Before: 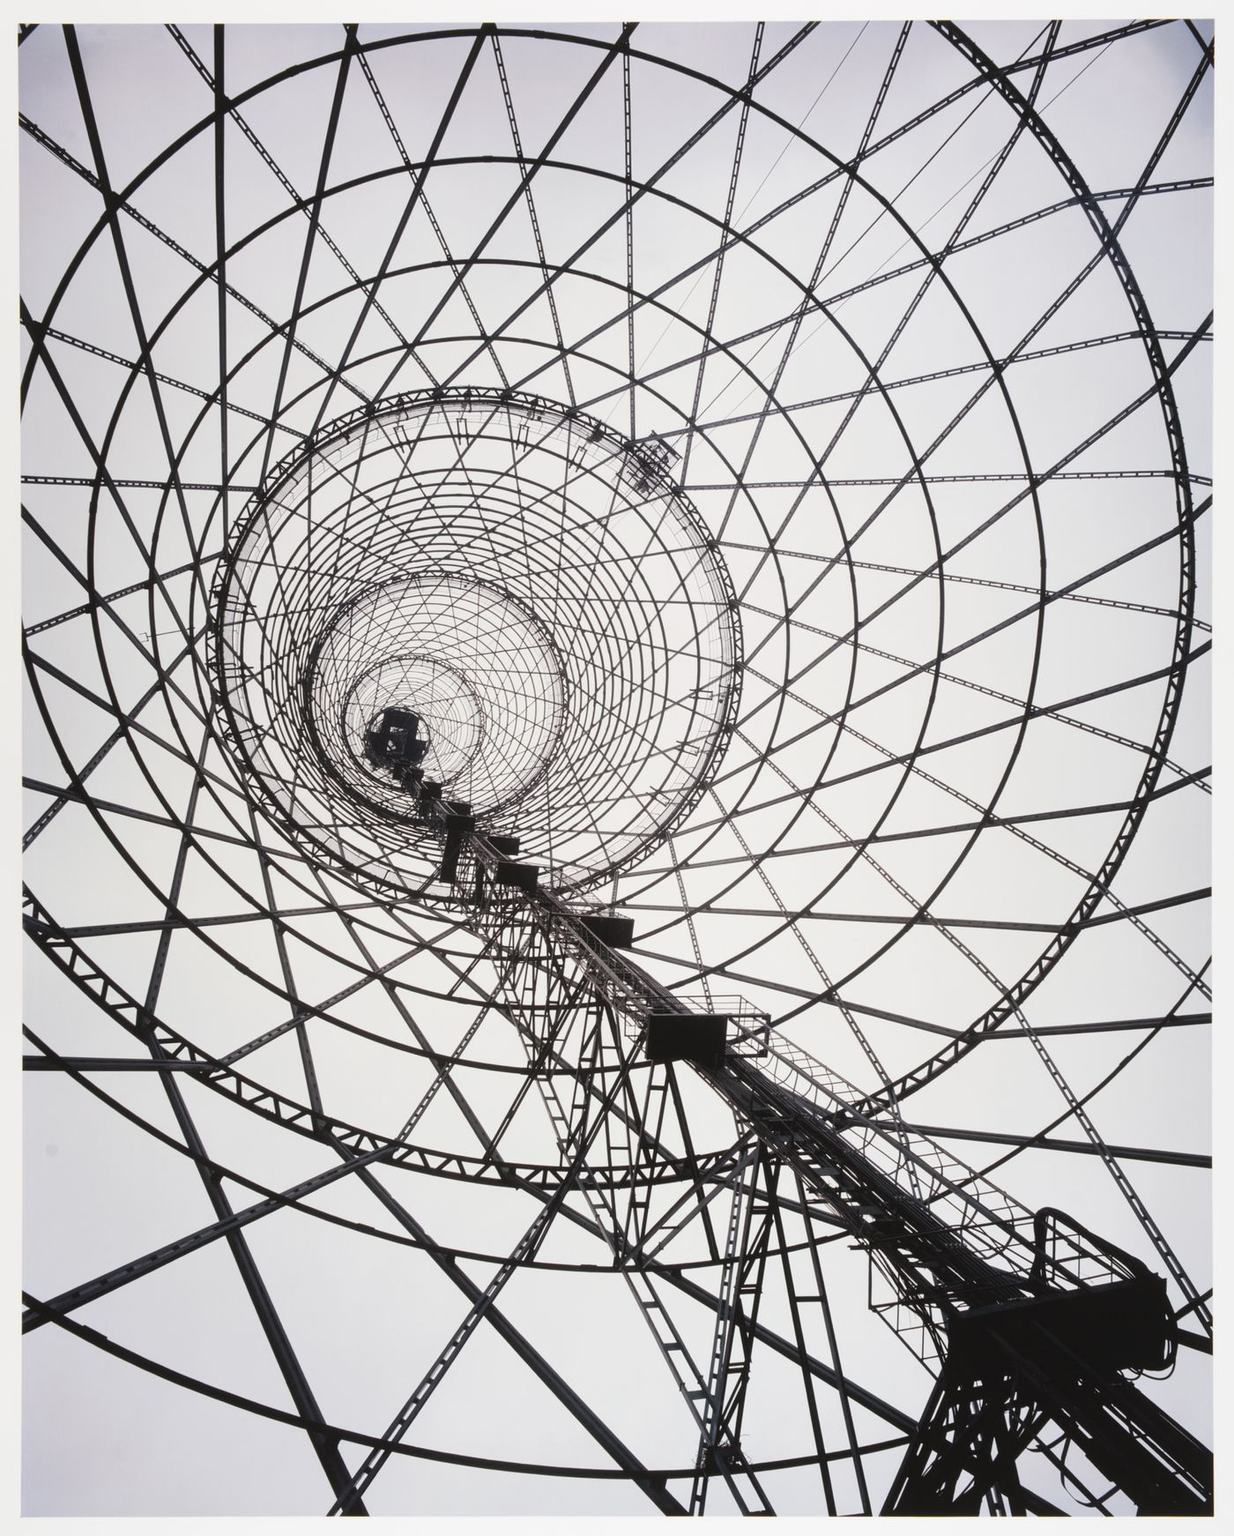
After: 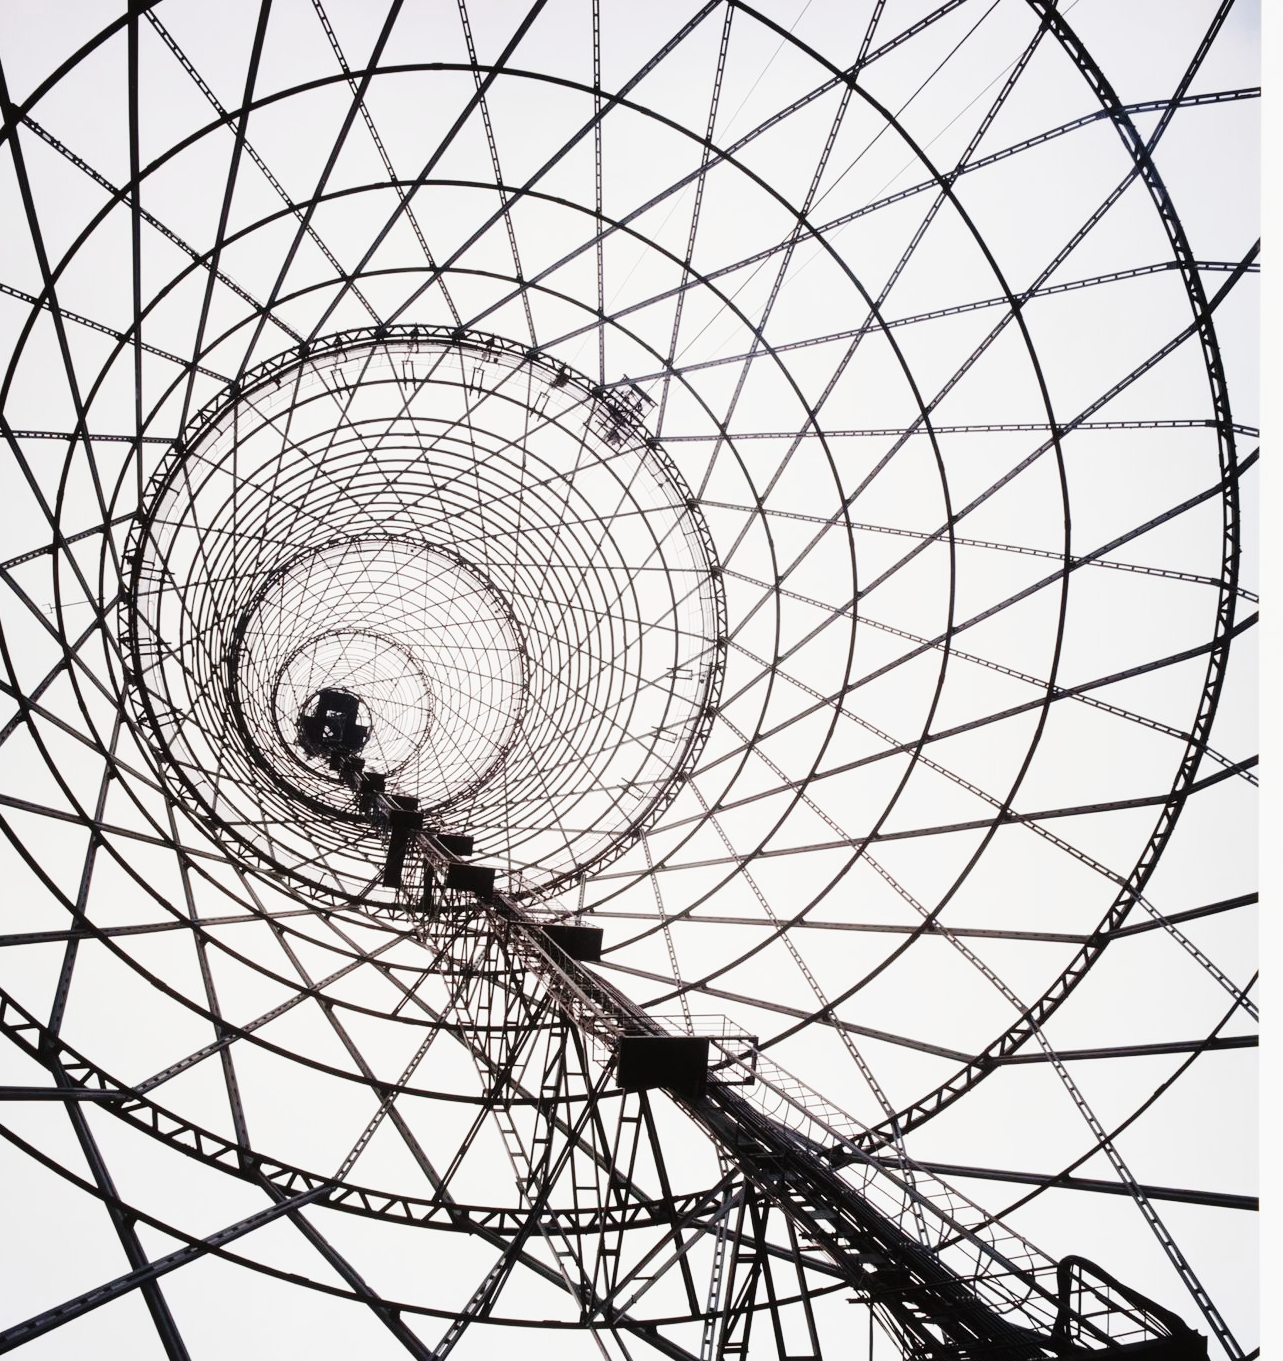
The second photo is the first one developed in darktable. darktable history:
crop: left 8.296%, top 6.598%, bottom 15.242%
base curve: curves: ch0 [(0, 0) (0.036, 0.025) (0.121, 0.166) (0.206, 0.329) (0.605, 0.79) (1, 1)], preserve colors none
